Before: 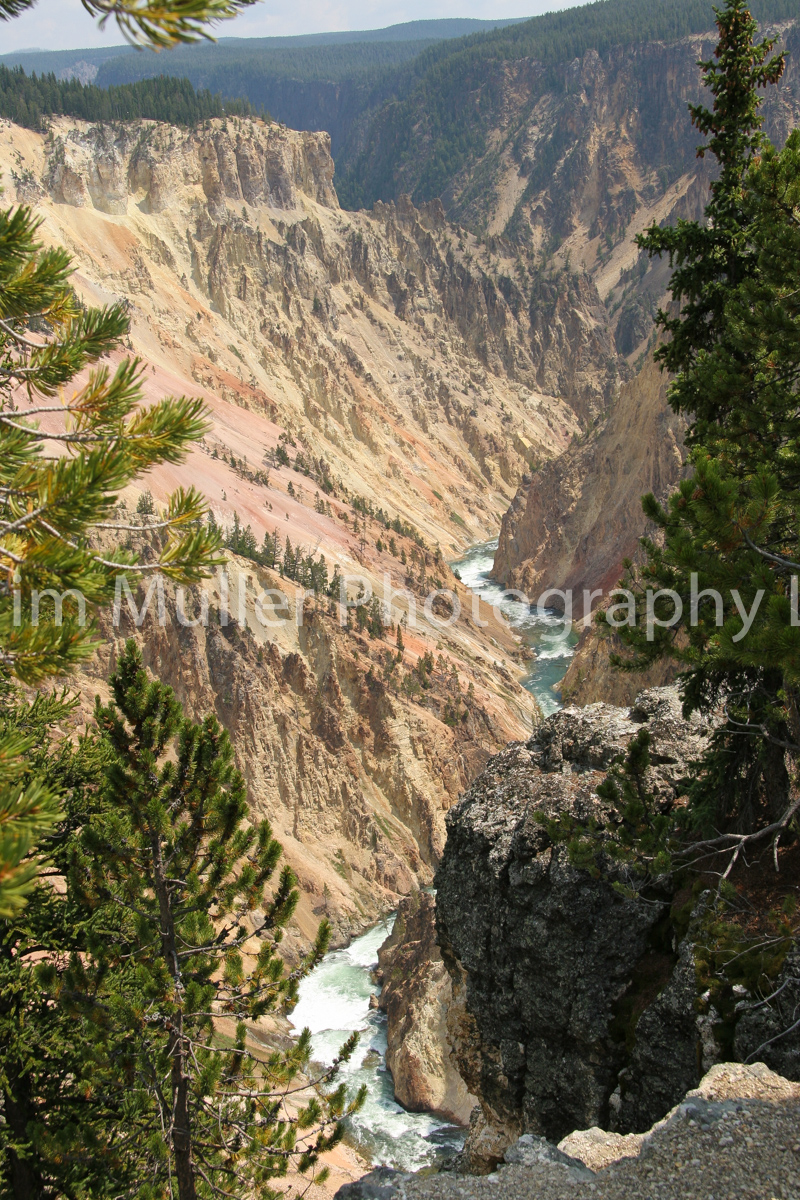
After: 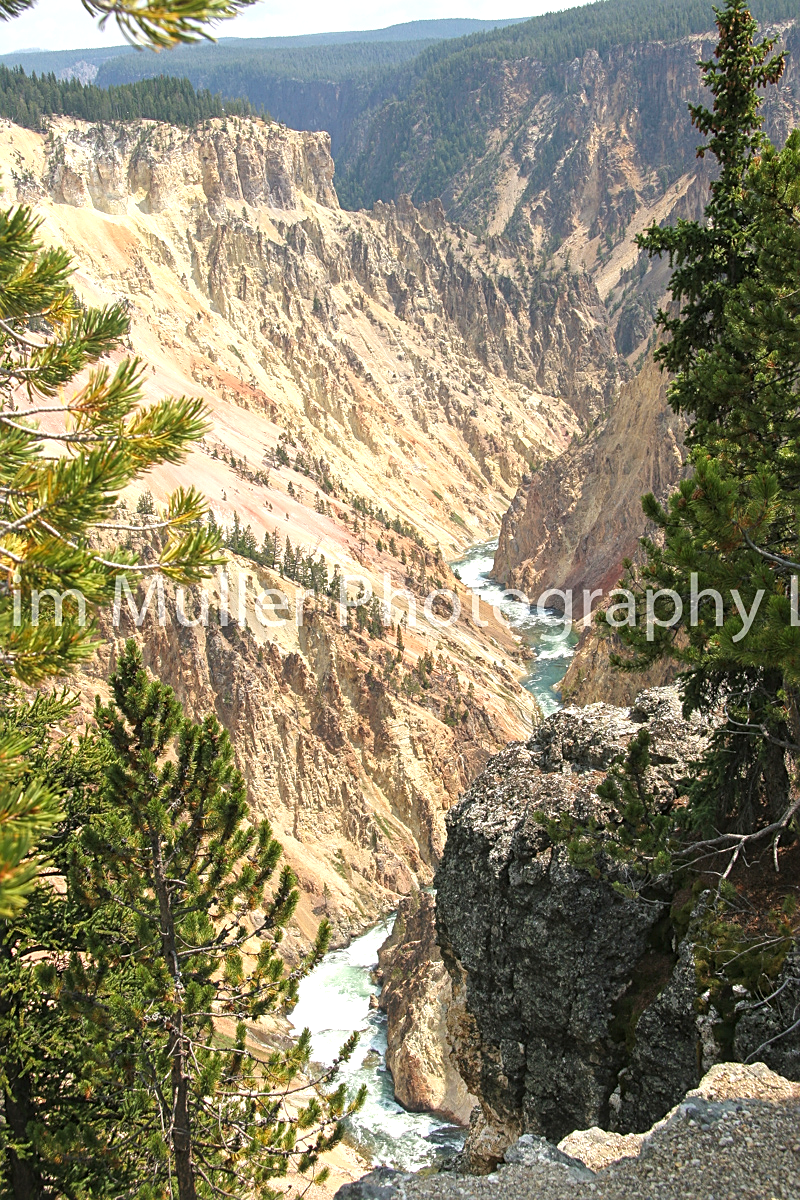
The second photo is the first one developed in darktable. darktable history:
sharpen: on, module defaults
exposure: black level correction 0, exposure 0.7 EV, compensate exposure bias true, compensate highlight preservation false
local contrast: detail 110%
